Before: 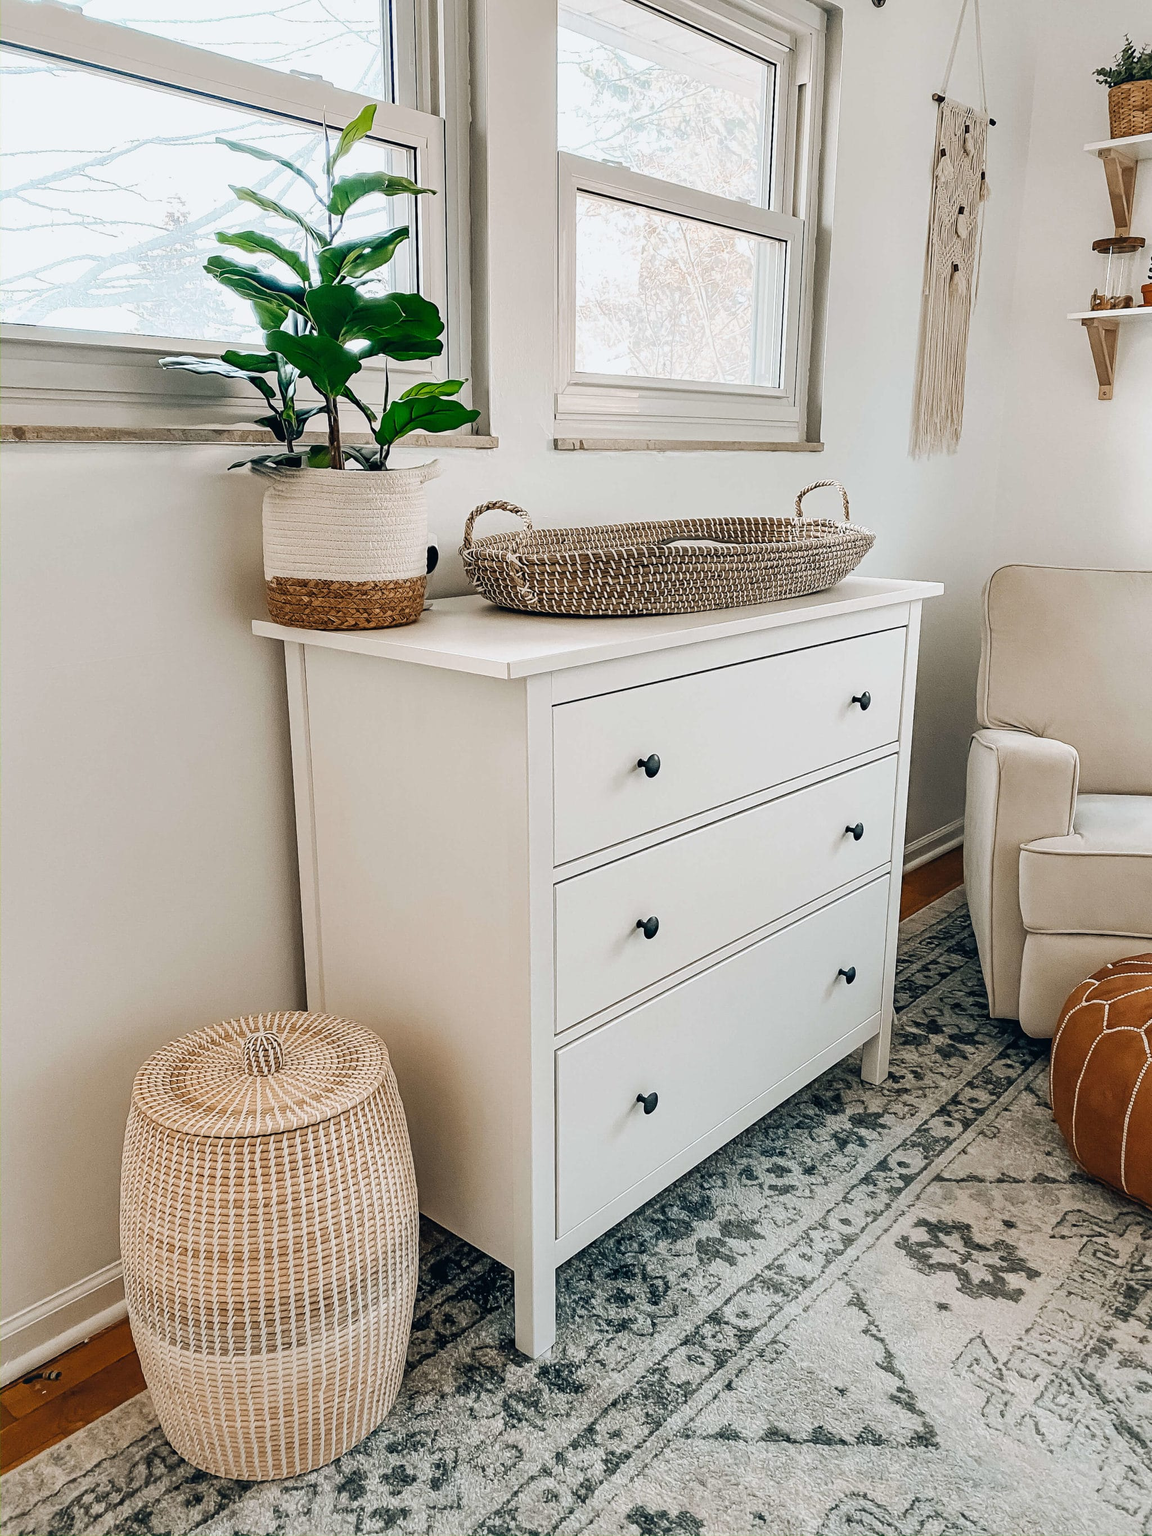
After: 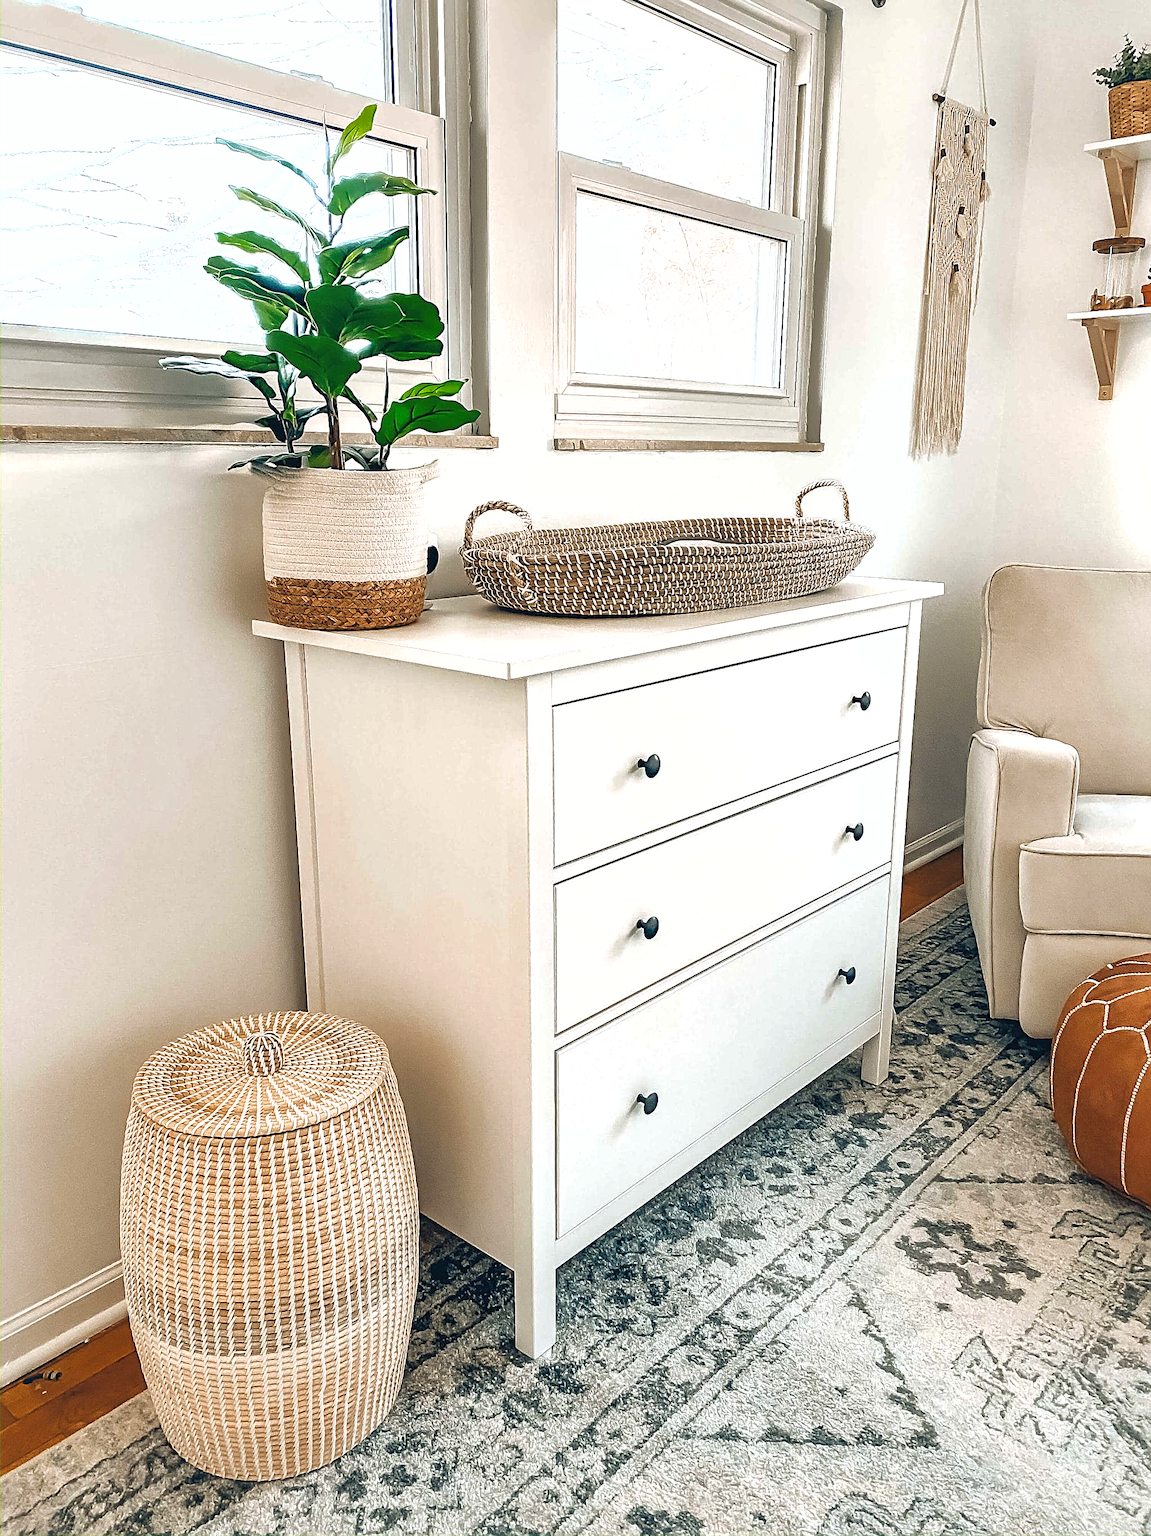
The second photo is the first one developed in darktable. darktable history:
shadows and highlights: on, module defaults
sharpen: on, module defaults
tone equalizer: on, module defaults
exposure: black level correction 0, exposure 0.699 EV, compensate highlight preservation false
